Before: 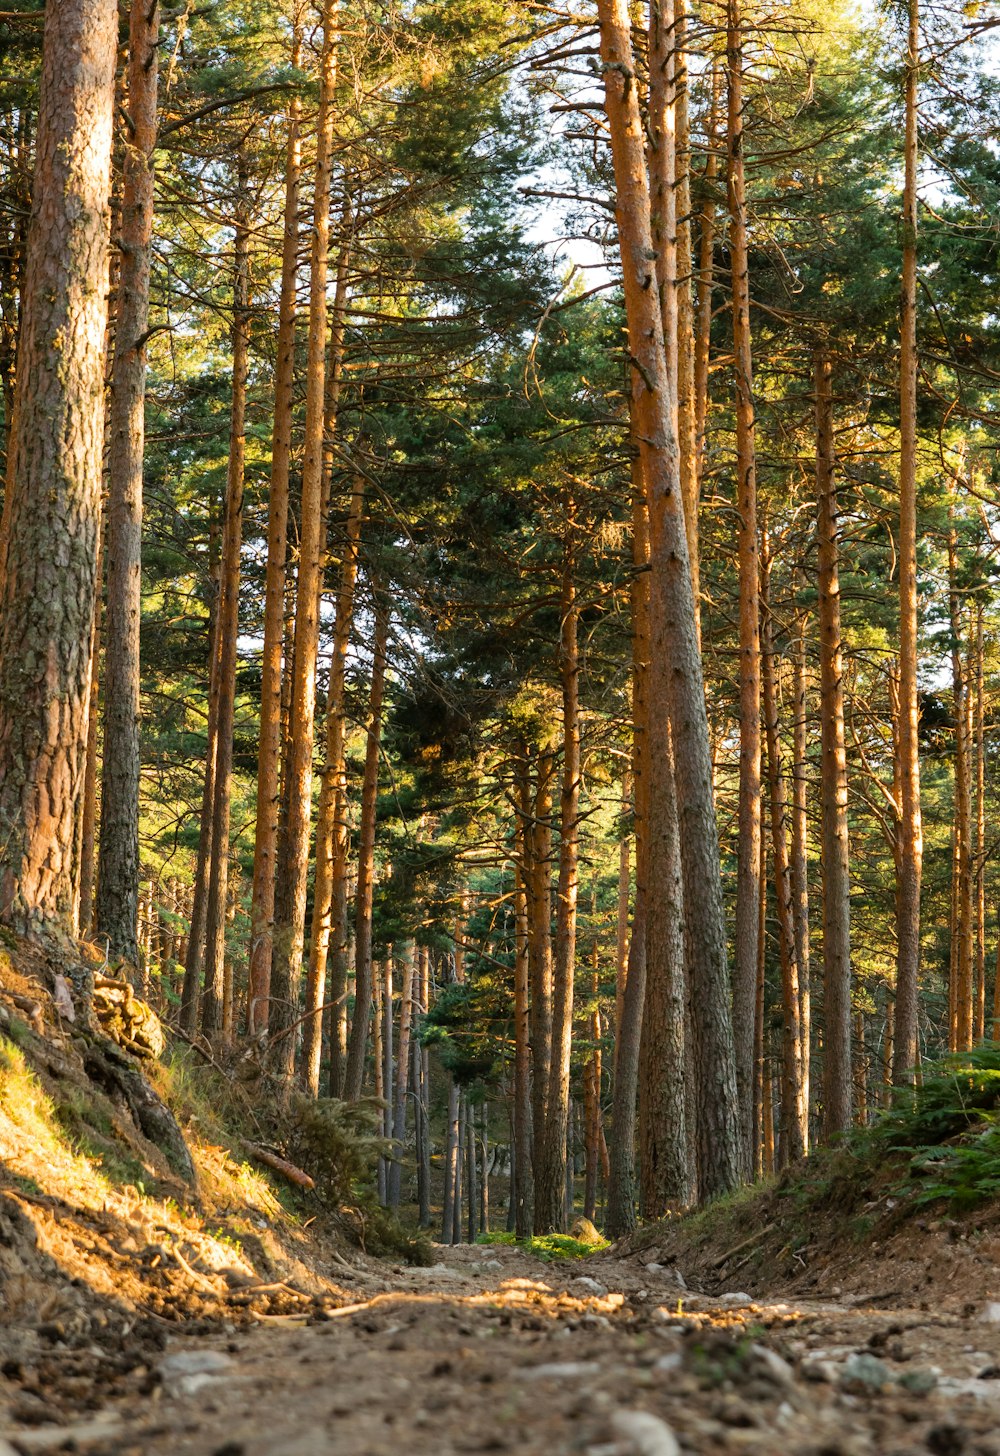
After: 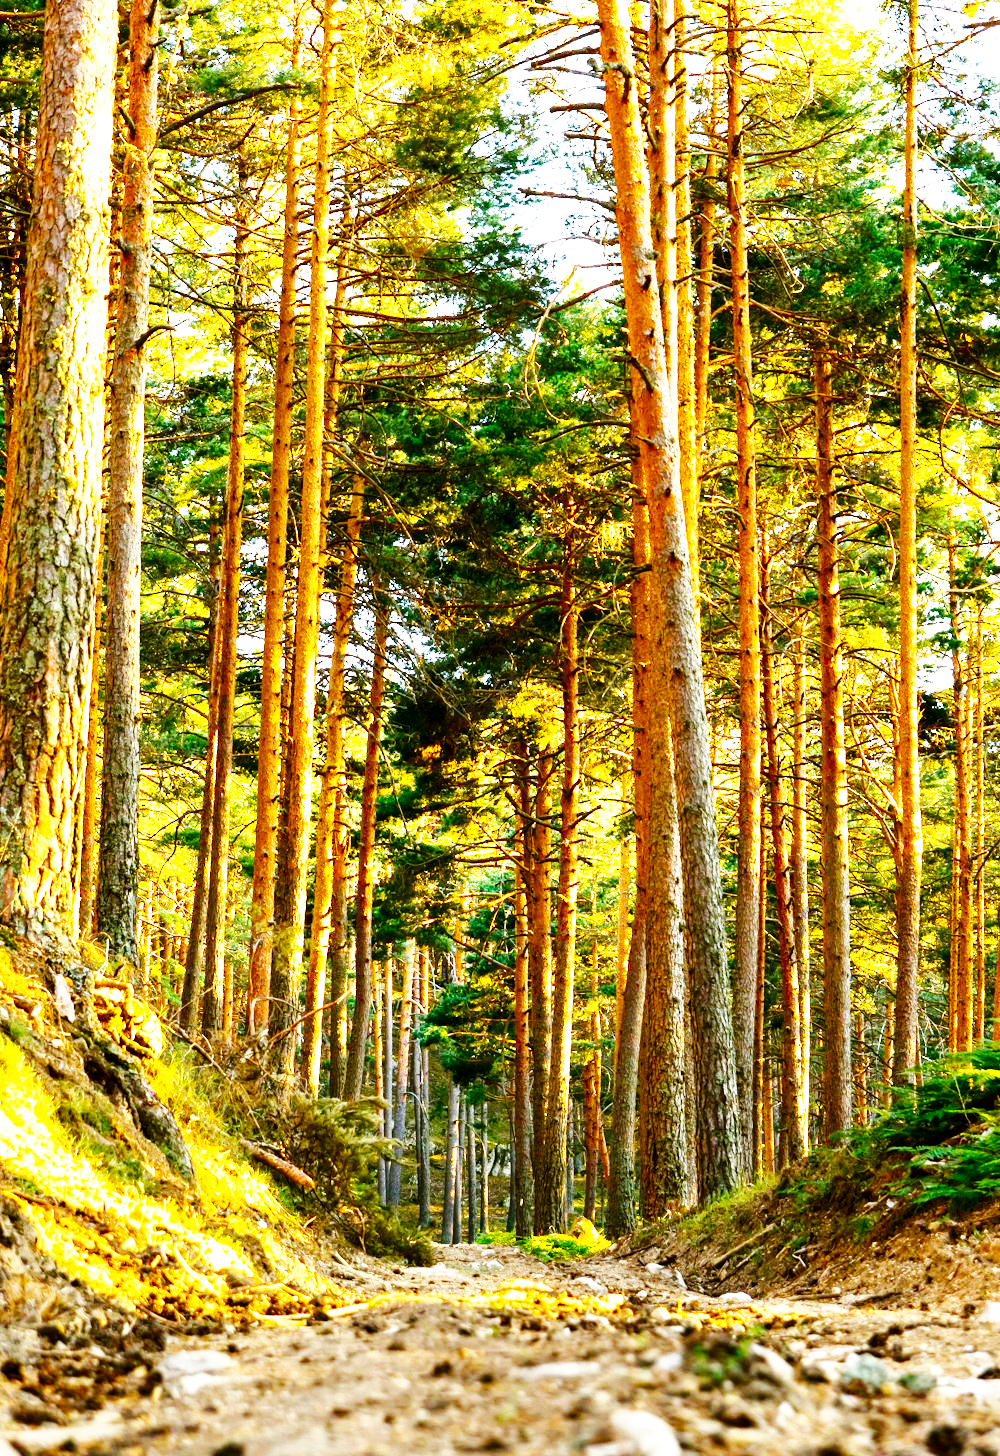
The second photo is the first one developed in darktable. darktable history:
tone curve: curves: ch0 [(0, 0) (0.584, 0.595) (1, 1)], preserve colors none
exposure: black level correction 0, exposure 1 EV, compensate highlight preservation false
base curve: curves: ch0 [(0, 0) (0.007, 0.004) (0.027, 0.03) (0.046, 0.07) (0.207, 0.54) (0.442, 0.872) (0.673, 0.972) (1, 1)], preserve colors none
local contrast: mode bilateral grid, contrast 10, coarseness 25, detail 115%, midtone range 0.2
contrast brightness saturation: brightness -0.2, saturation 0.08
color balance rgb: perceptual saturation grading › global saturation 30%, global vibrance 20%
